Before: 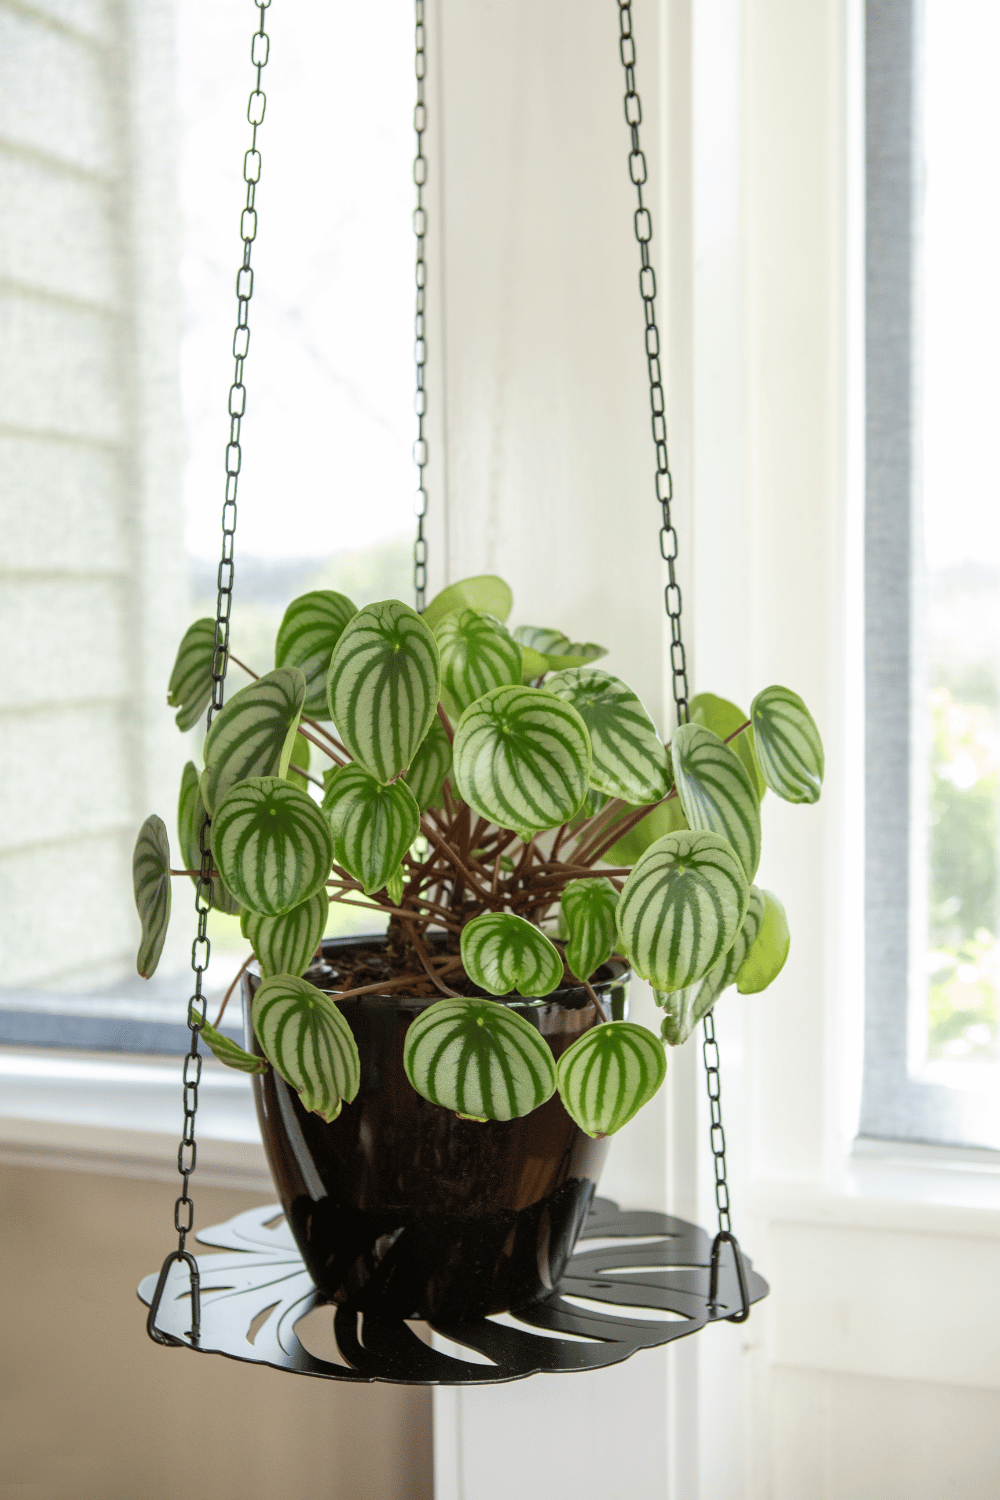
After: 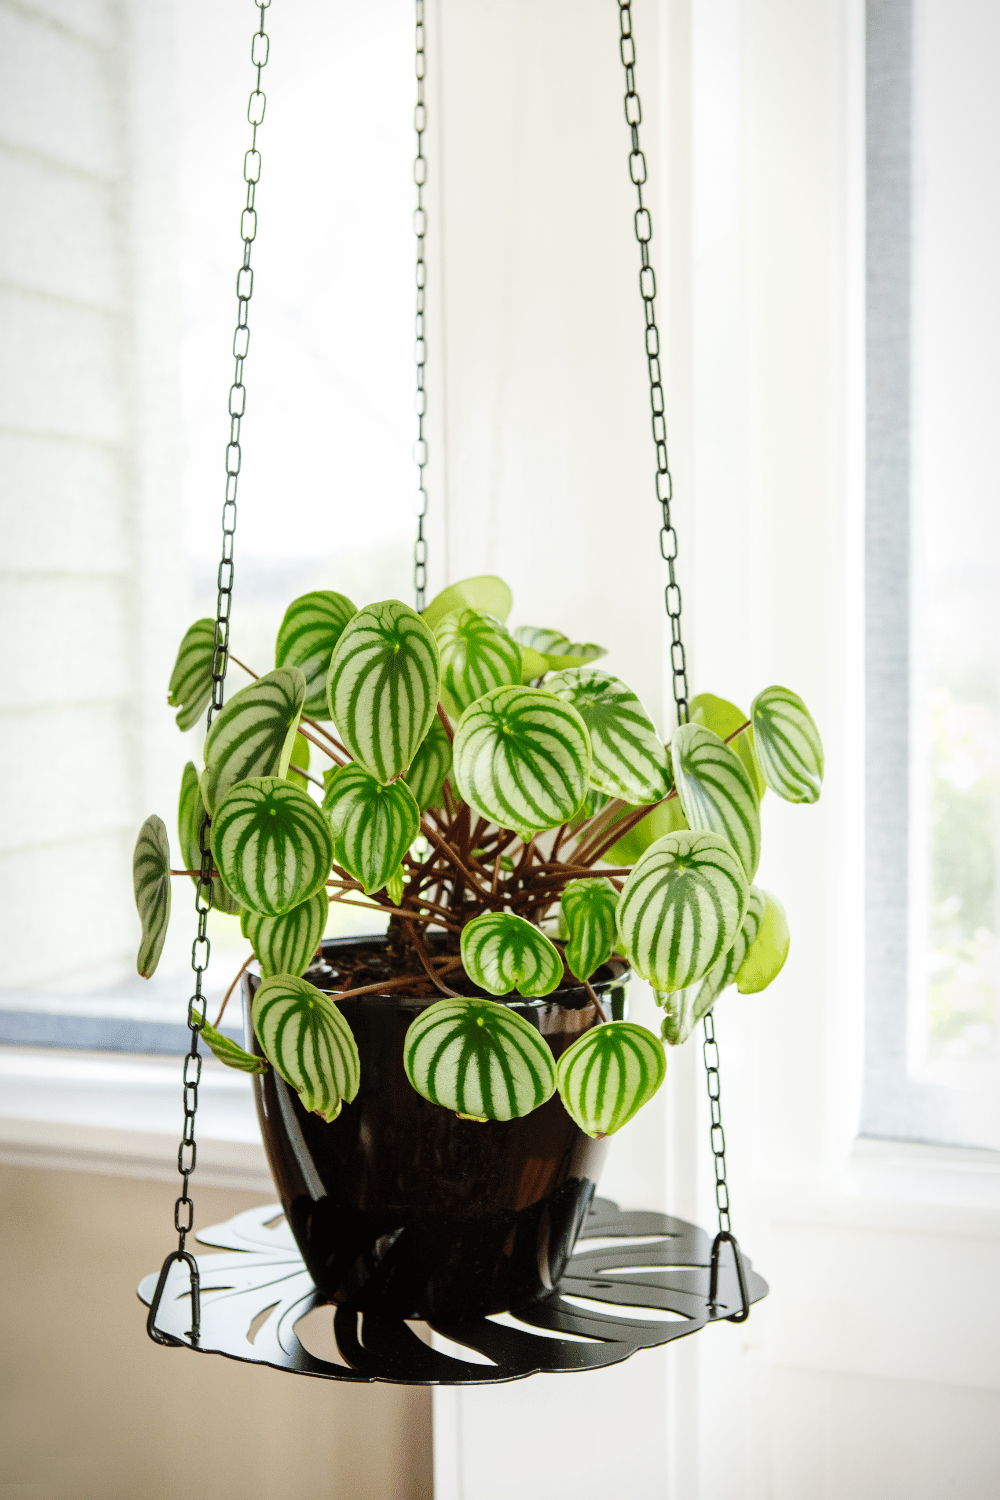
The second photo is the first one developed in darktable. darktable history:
vignetting: fall-off start 97%, fall-off radius 100%, width/height ratio 0.609, unbound false
base curve: curves: ch0 [(0, 0) (0.036, 0.025) (0.121, 0.166) (0.206, 0.329) (0.605, 0.79) (1, 1)], preserve colors none
